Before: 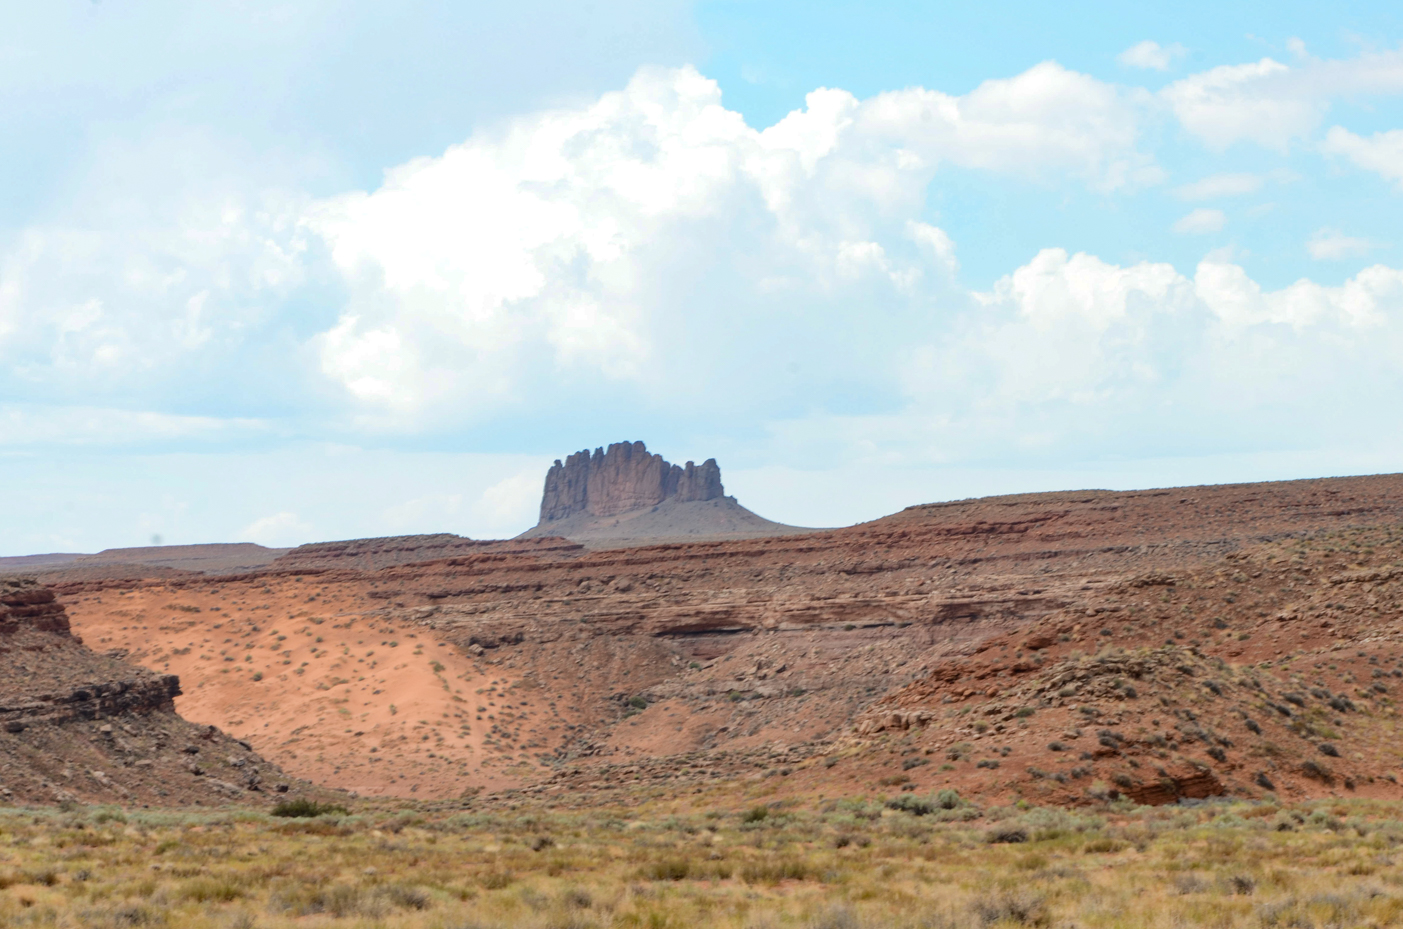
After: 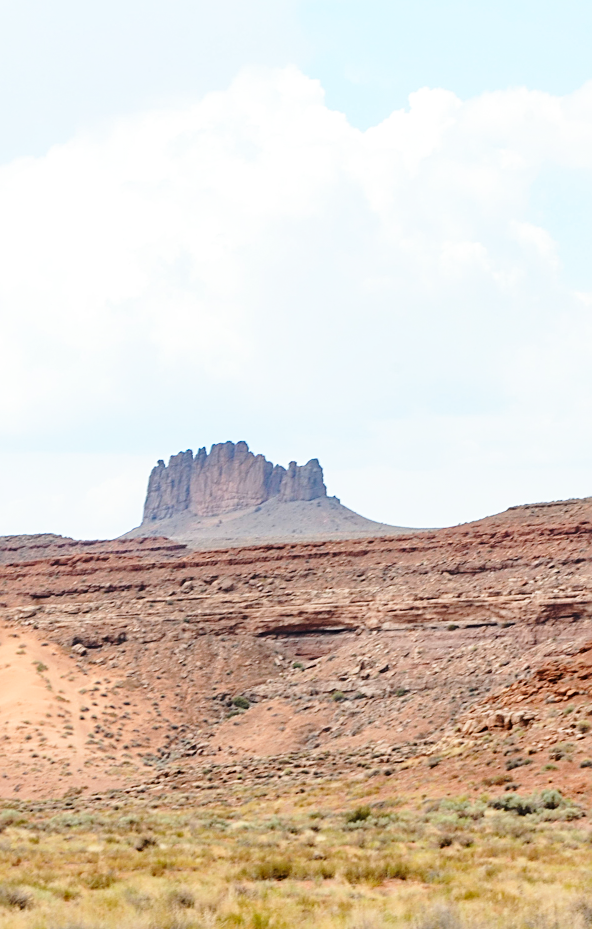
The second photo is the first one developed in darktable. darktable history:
base curve: curves: ch0 [(0, 0) (0.028, 0.03) (0.121, 0.232) (0.46, 0.748) (0.859, 0.968) (1, 1)], preserve colors none
sharpen: on, module defaults
crop: left 28.344%, right 29.392%
